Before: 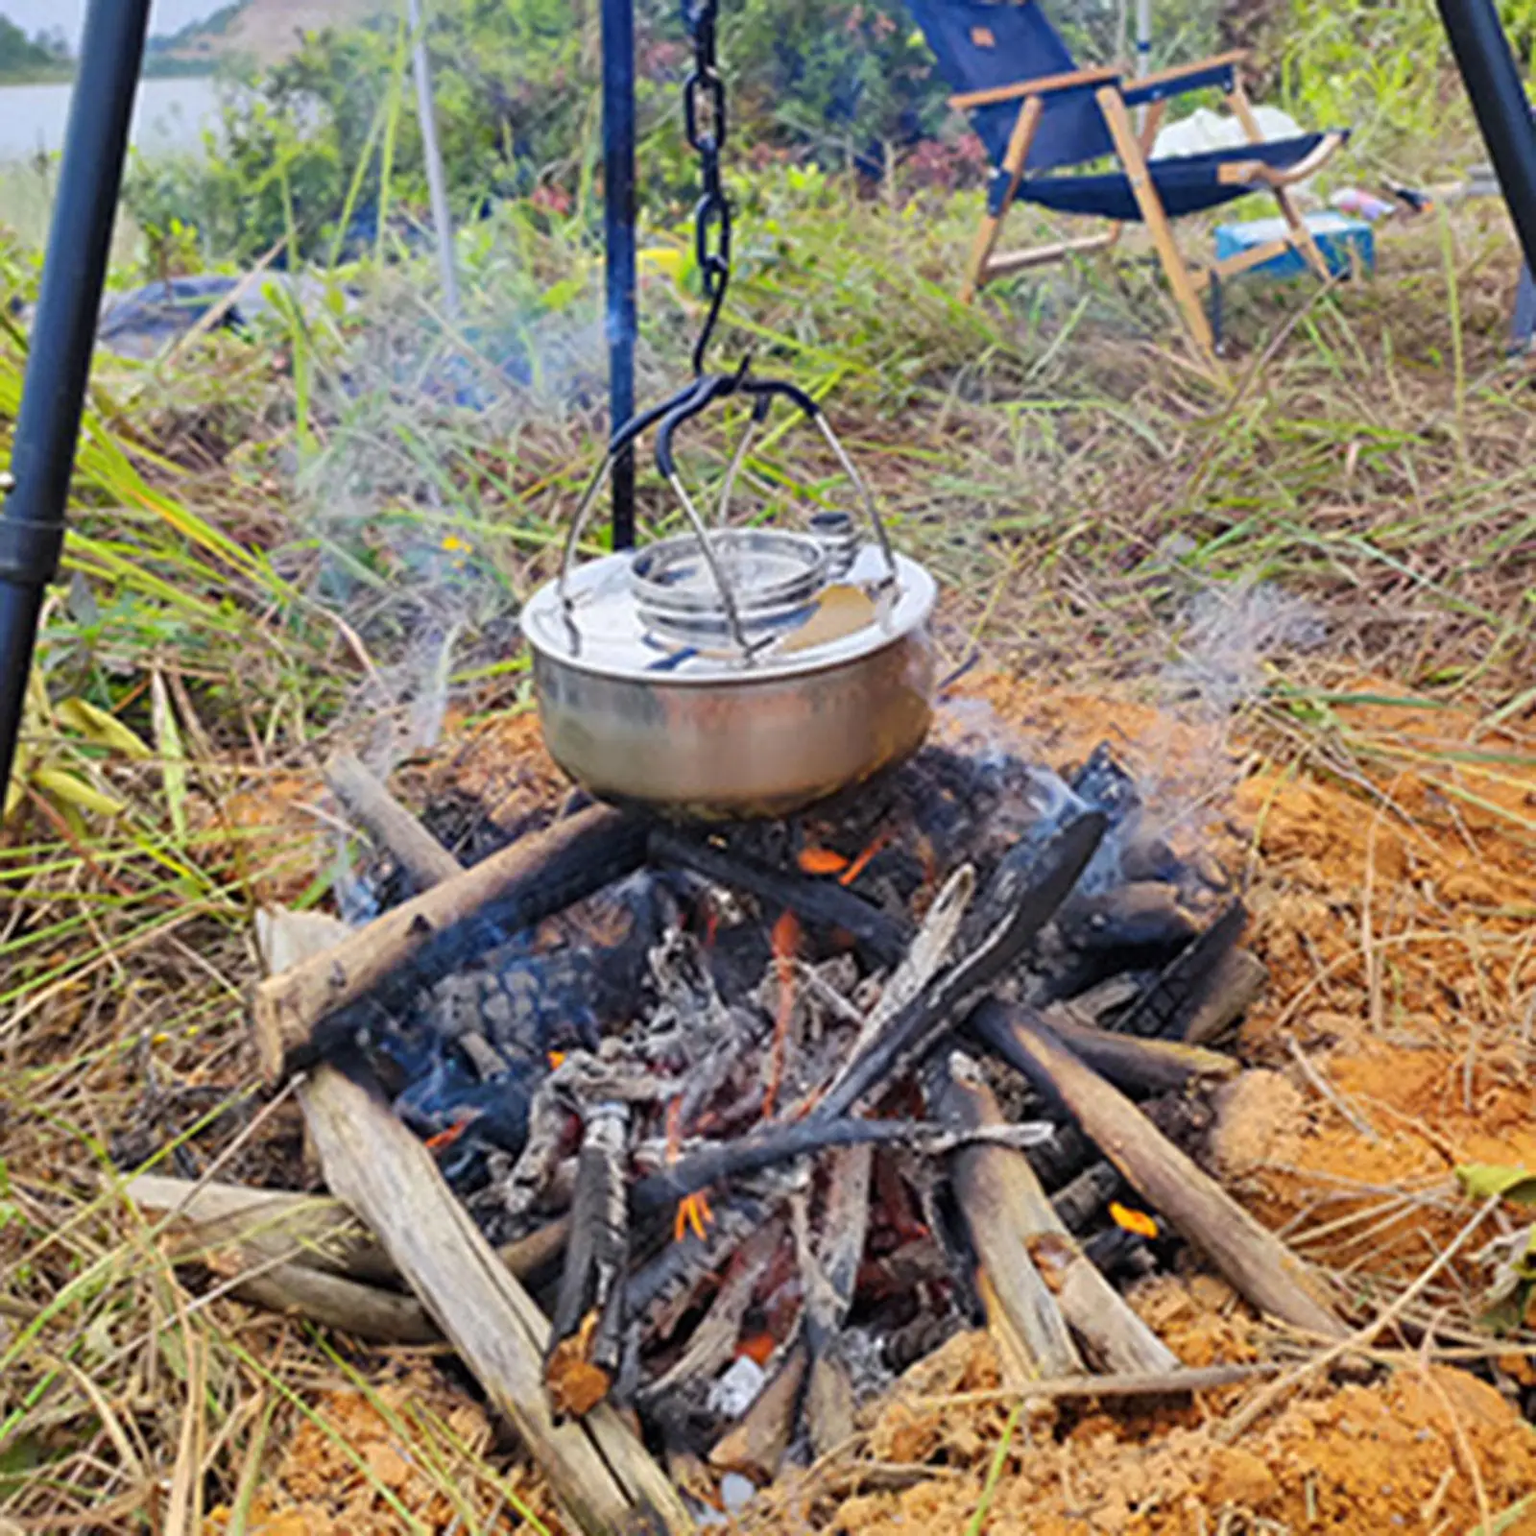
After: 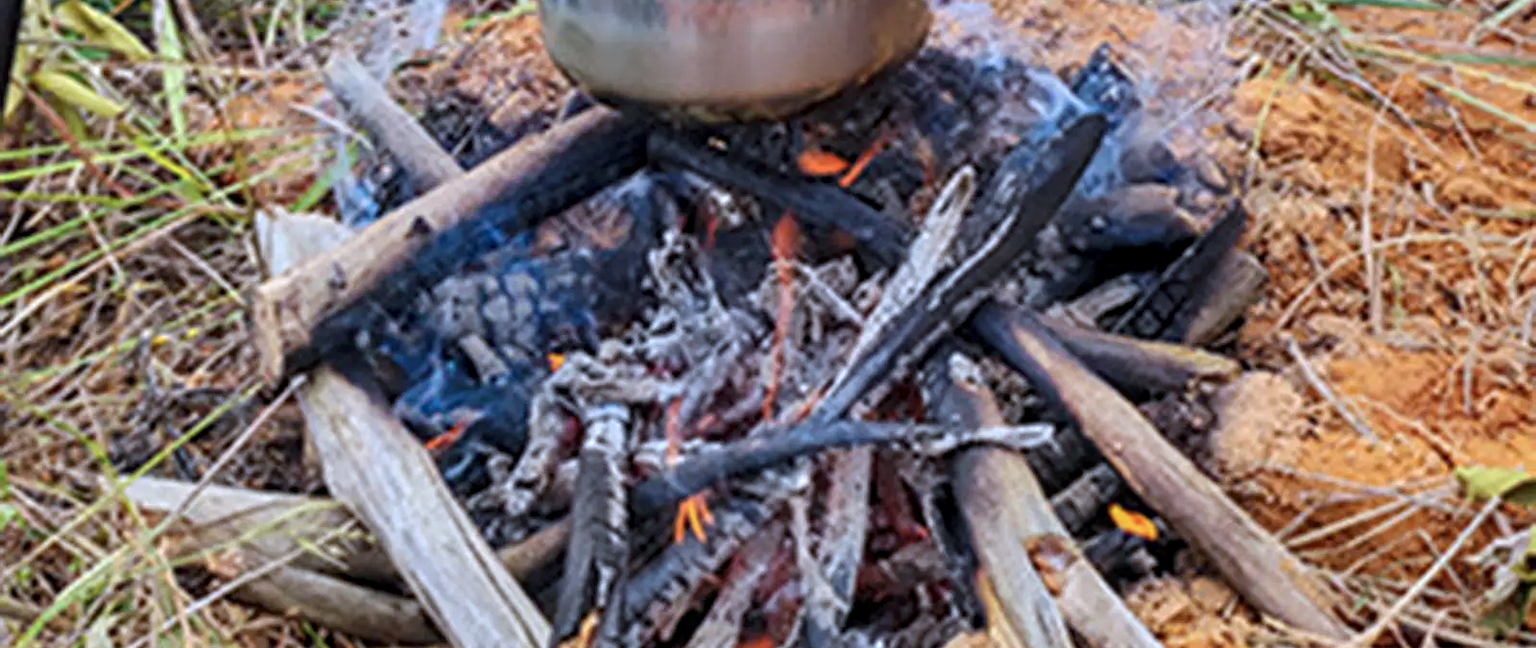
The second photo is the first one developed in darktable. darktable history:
local contrast: on, module defaults
color correction: highlights a* -2.2, highlights b* -18.45
tone equalizer: edges refinement/feathering 500, mask exposure compensation -1.57 EV, preserve details no
crop: top 45.475%, bottom 12.247%
